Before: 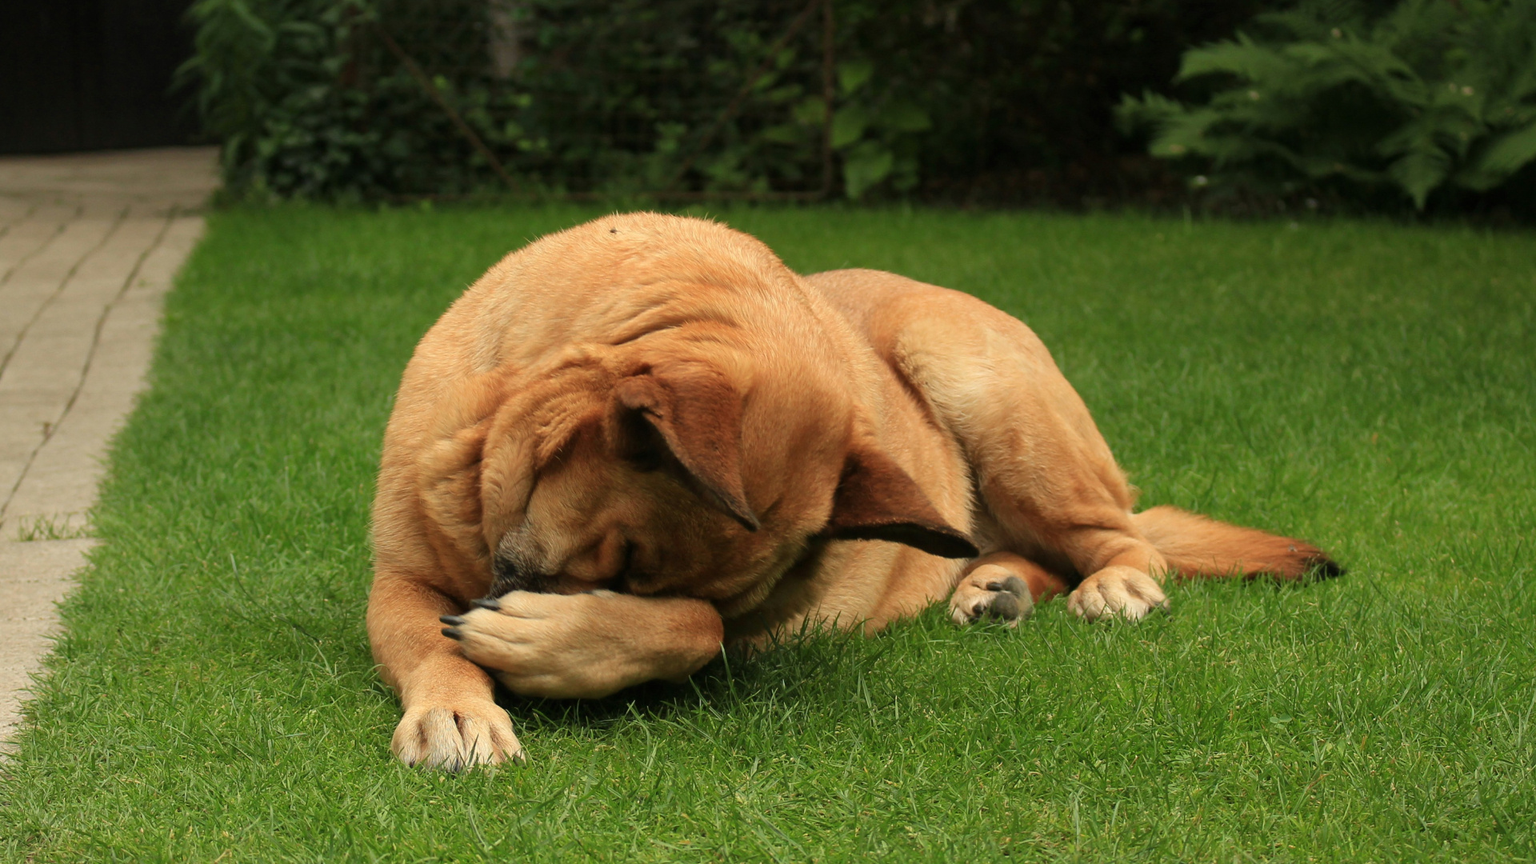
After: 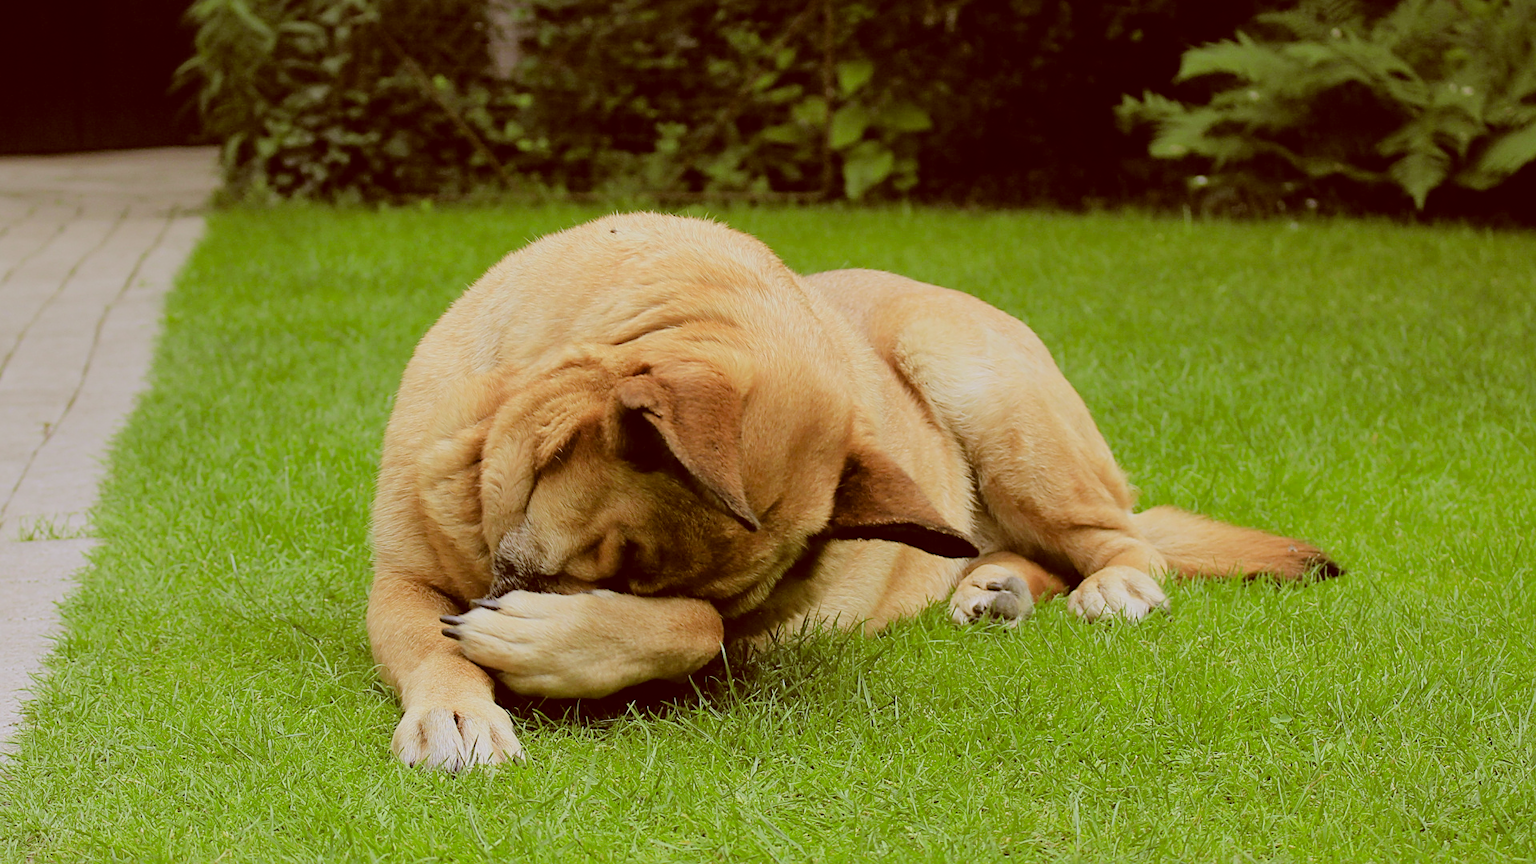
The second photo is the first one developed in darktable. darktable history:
filmic rgb: black relative exposure -6.59 EV, white relative exposure 4.71 EV, hardness 3.13, contrast 0.805
contrast brightness saturation: contrast 0.1, brightness 0.3, saturation 0.14
white balance: red 0.766, blue 1.537
color correction: highlights a* 1.12, highlights b* 24.26, shadows a* 15.58, shadows b* 24.26
sharpen: on, module defaults
